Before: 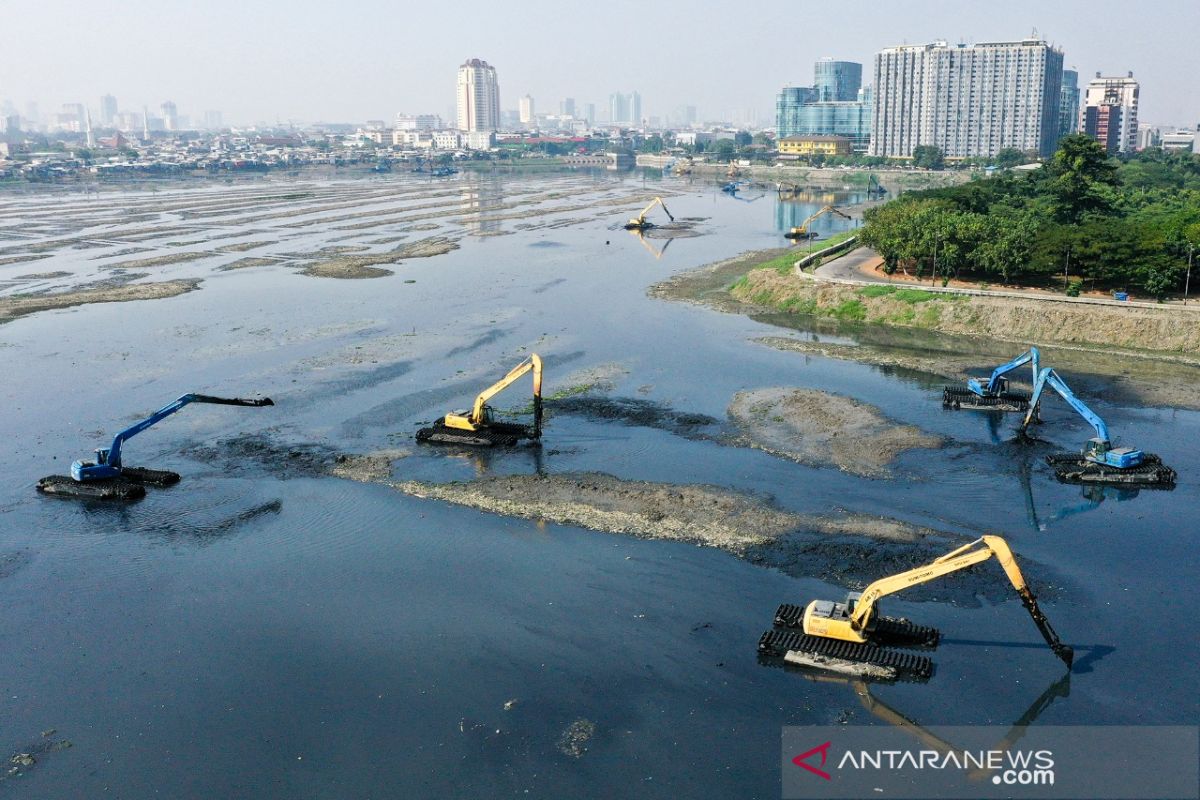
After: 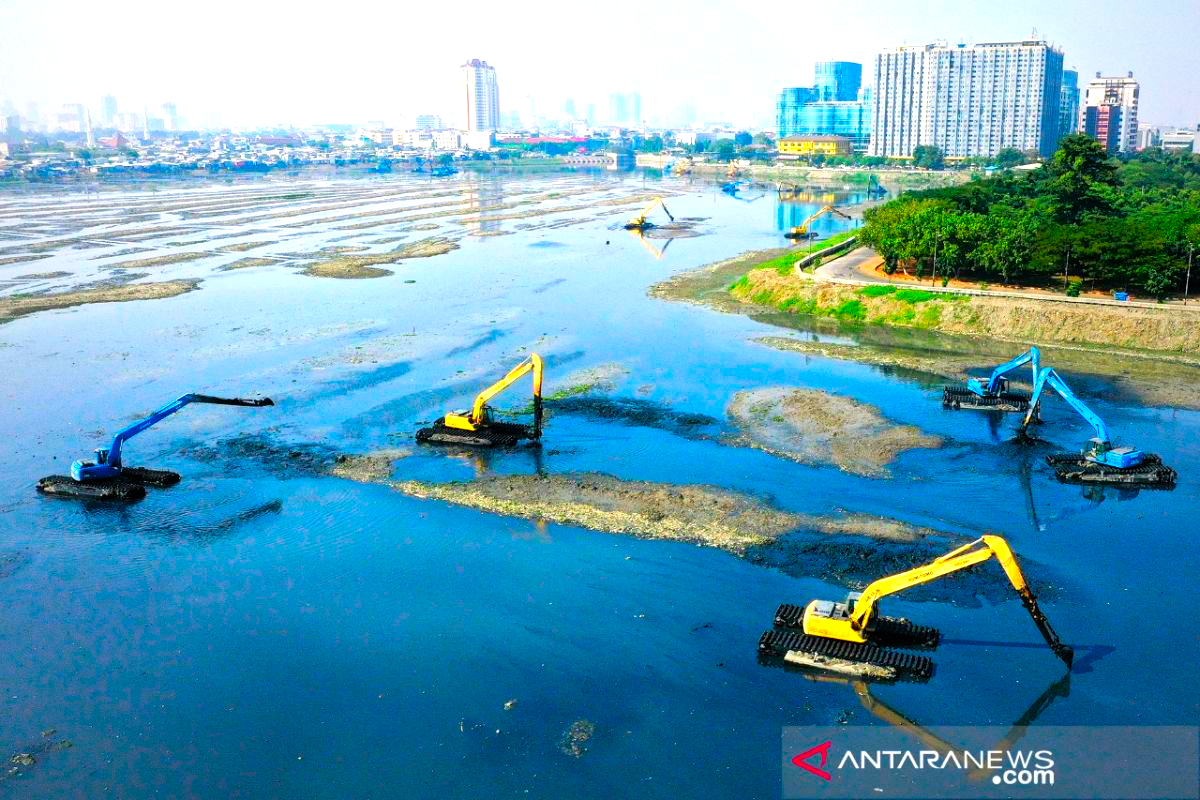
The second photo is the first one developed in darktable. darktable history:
vignetting: fall-off start 72.76%, fall-off radius 108.73%, brightness -0.411, saturation -0.31, width/height ratio 0.732, unbound false
tone equalizer: -8 EV -0.779 EV, -7 EV -0.692 EV, -6 EV -0.577 EV, -5 EV -0.381 EV, -3 EV 0.377 EV, -2 EV 0.6 EV, -1 EV 0.698 EV, +0 EV 0.772 EV
color correction: highlights b* 0.007, saturation 2.11
contrast brightness saturation: saturation 0.101
